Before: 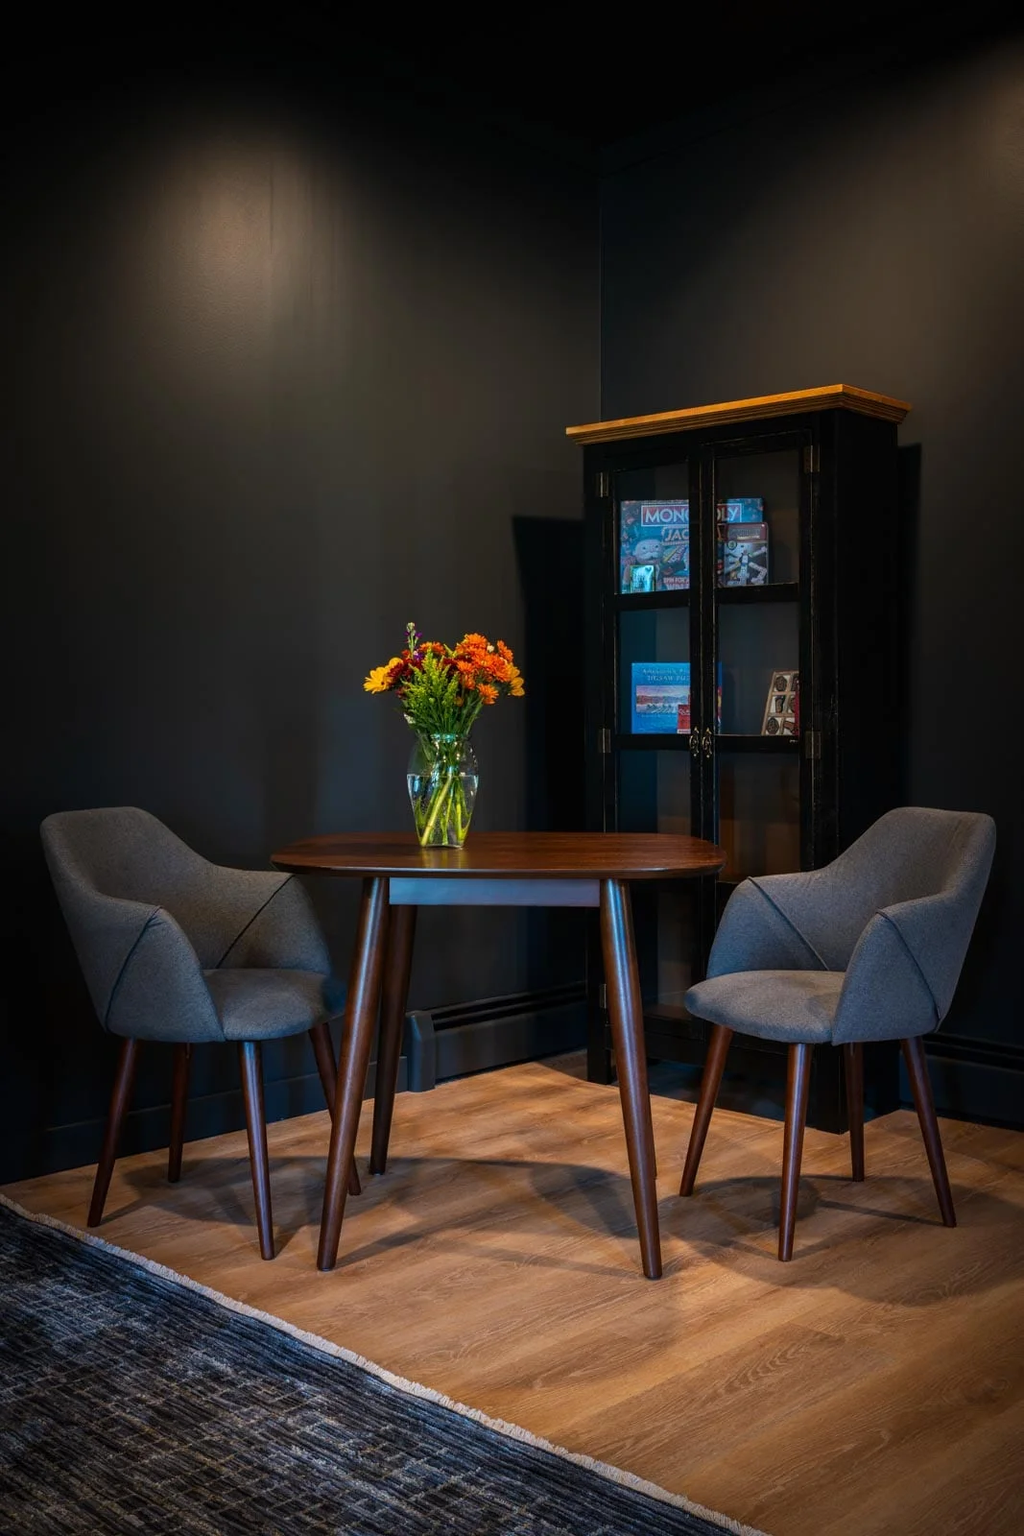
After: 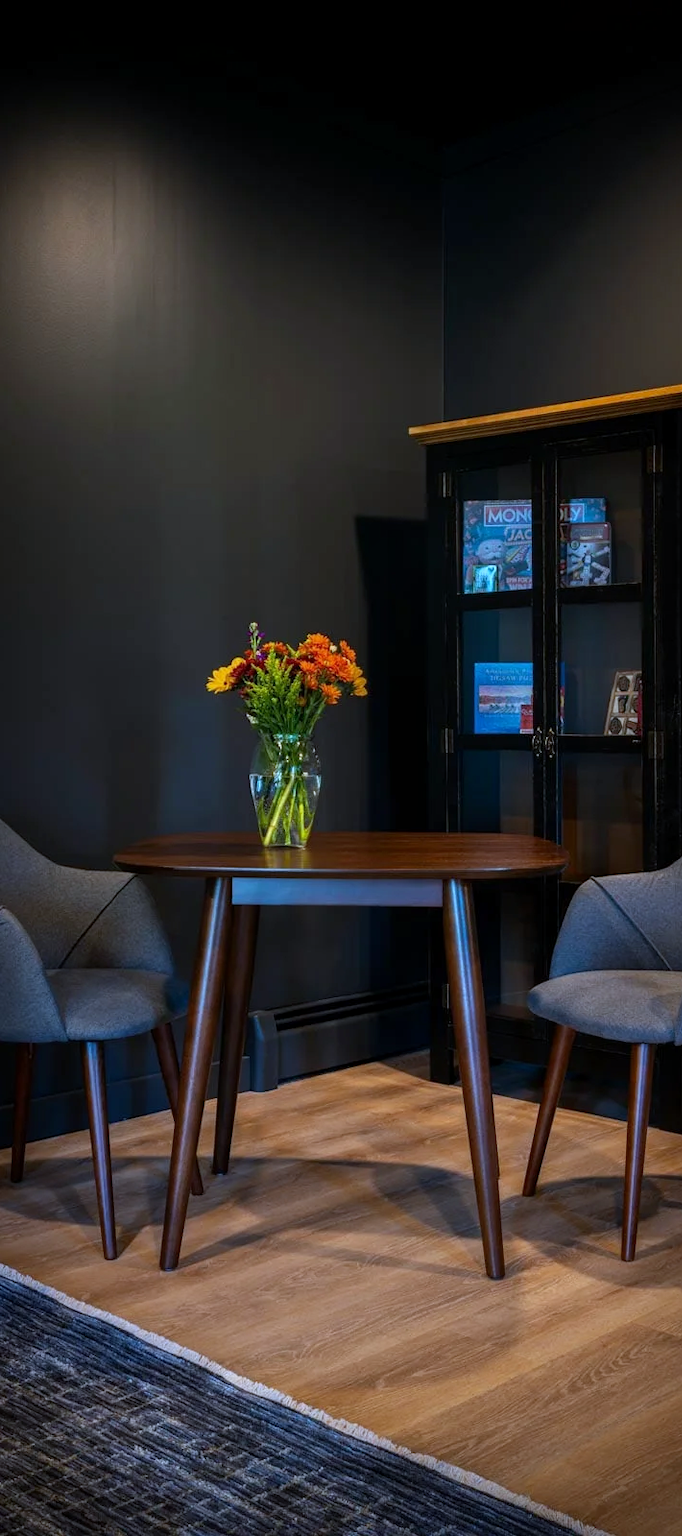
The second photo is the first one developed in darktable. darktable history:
crop and rotate: left 15.446%, right 17.836%
white balance: red 0.931, blue 1.11
exposure: black level correction 0.001, exposure 0.014 EV, compensate highlight preservation false
bloom: on, module defaults
